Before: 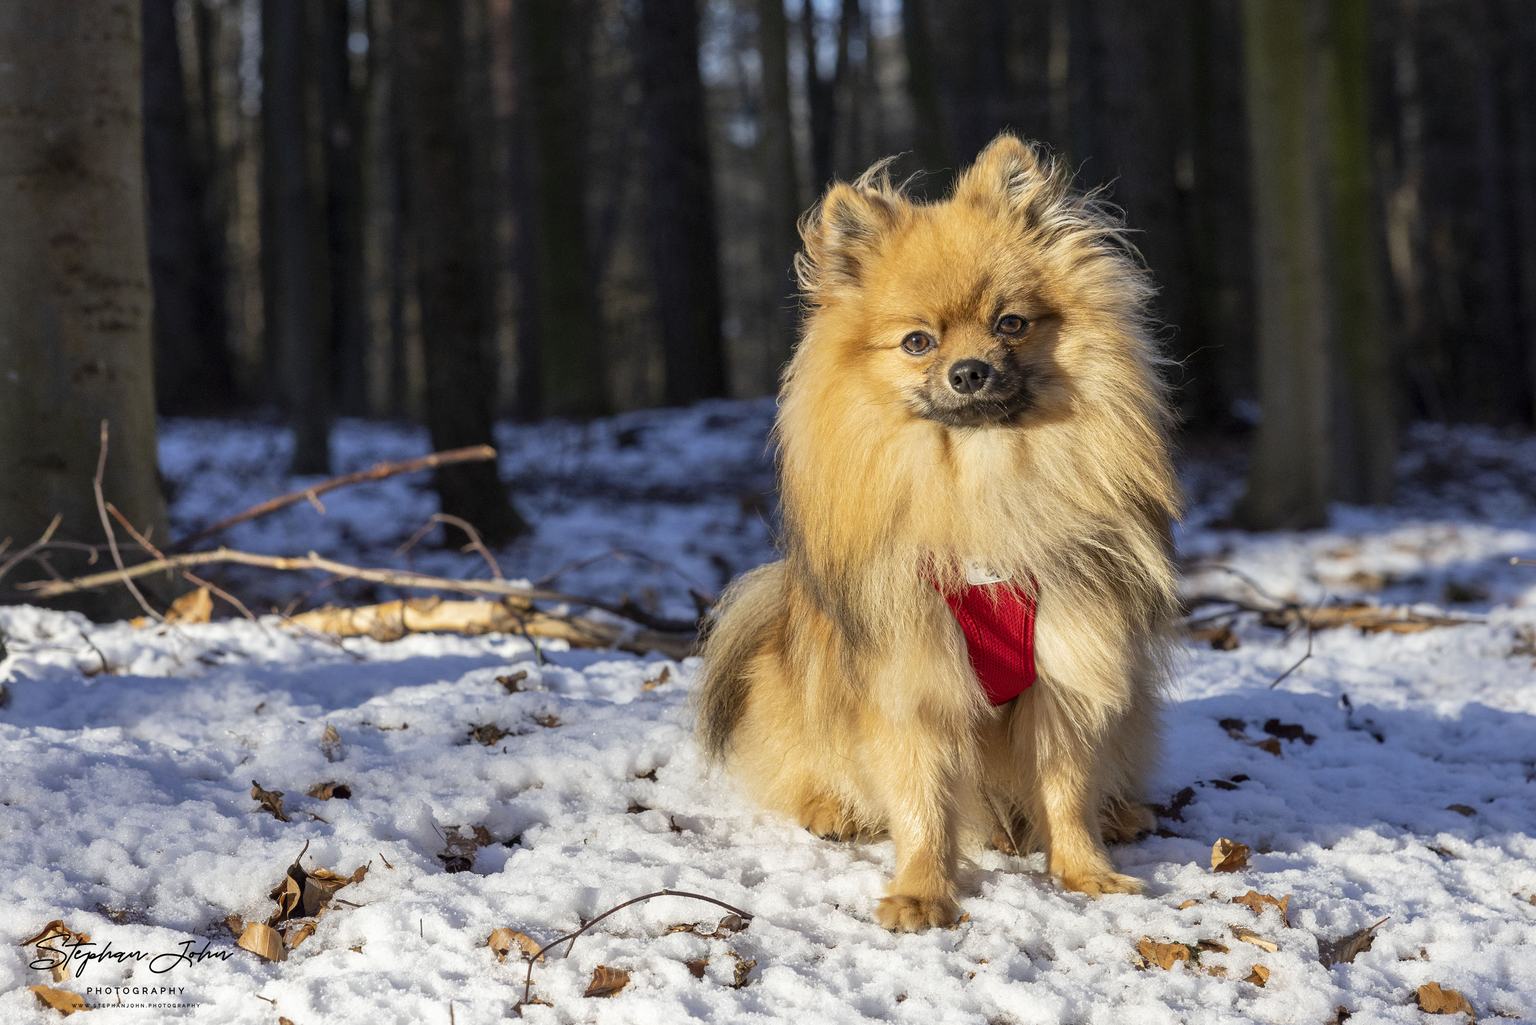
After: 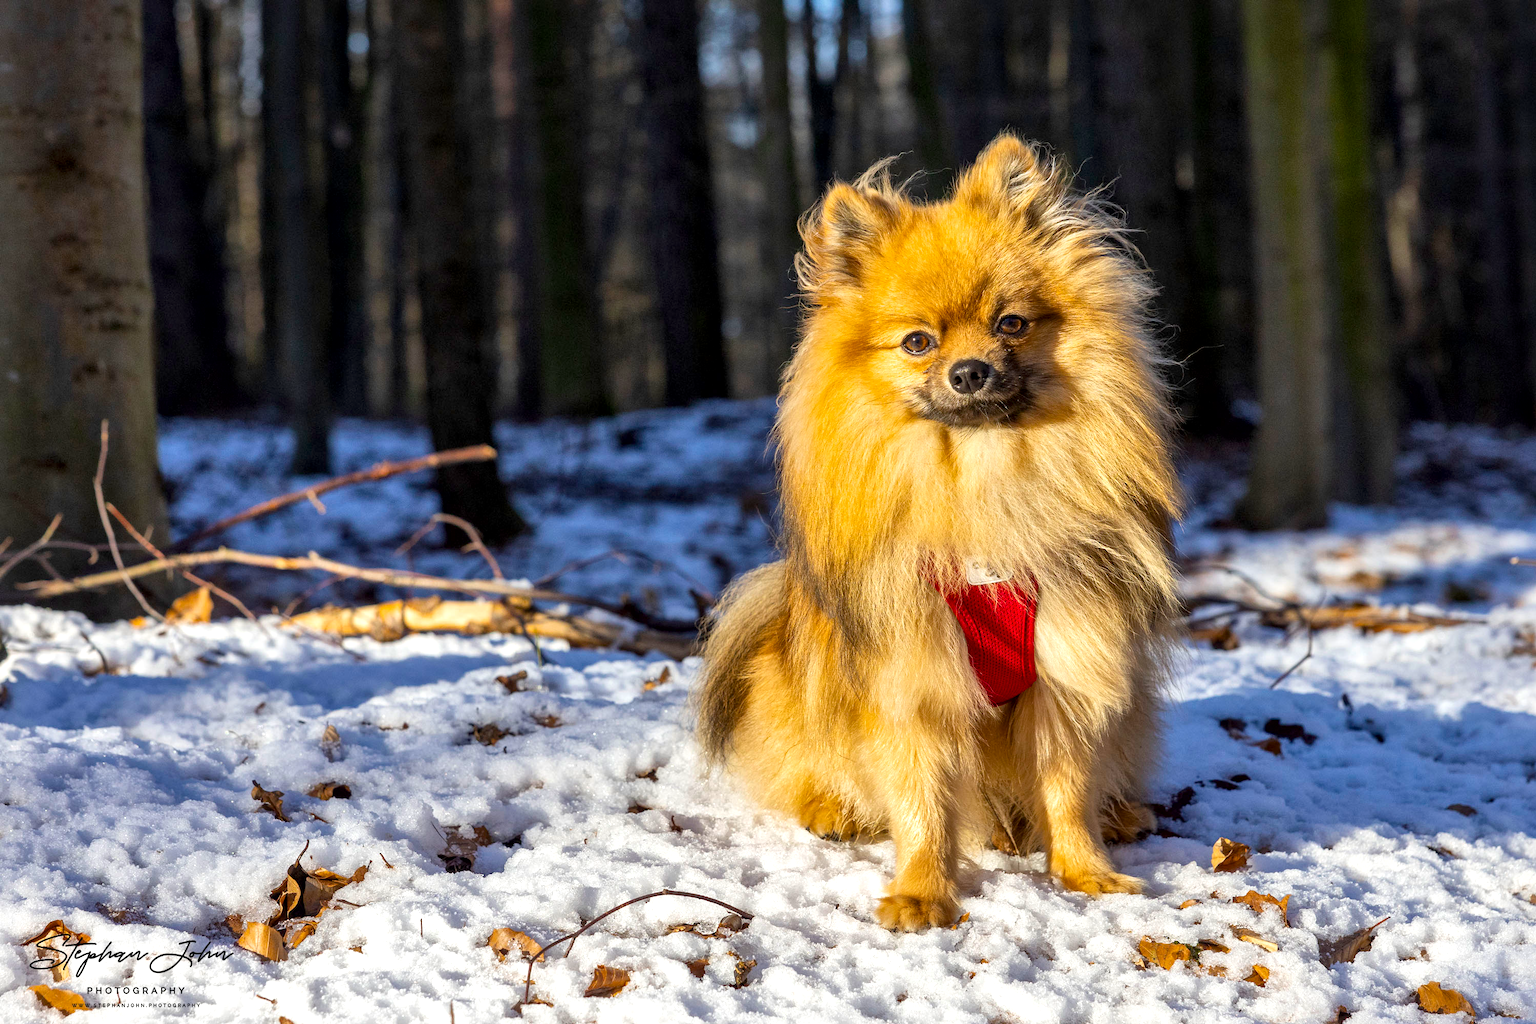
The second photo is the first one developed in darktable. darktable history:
color balance rgb: perceptual saturation grading › global saturation 30%, global vibrance 10%
local contrast: mode bilateral grid, contrast 20, coarseness 50, detail 144%, midtone range 0.2
exposure: exposure 0.2 EV, compensate highlight preservation false
